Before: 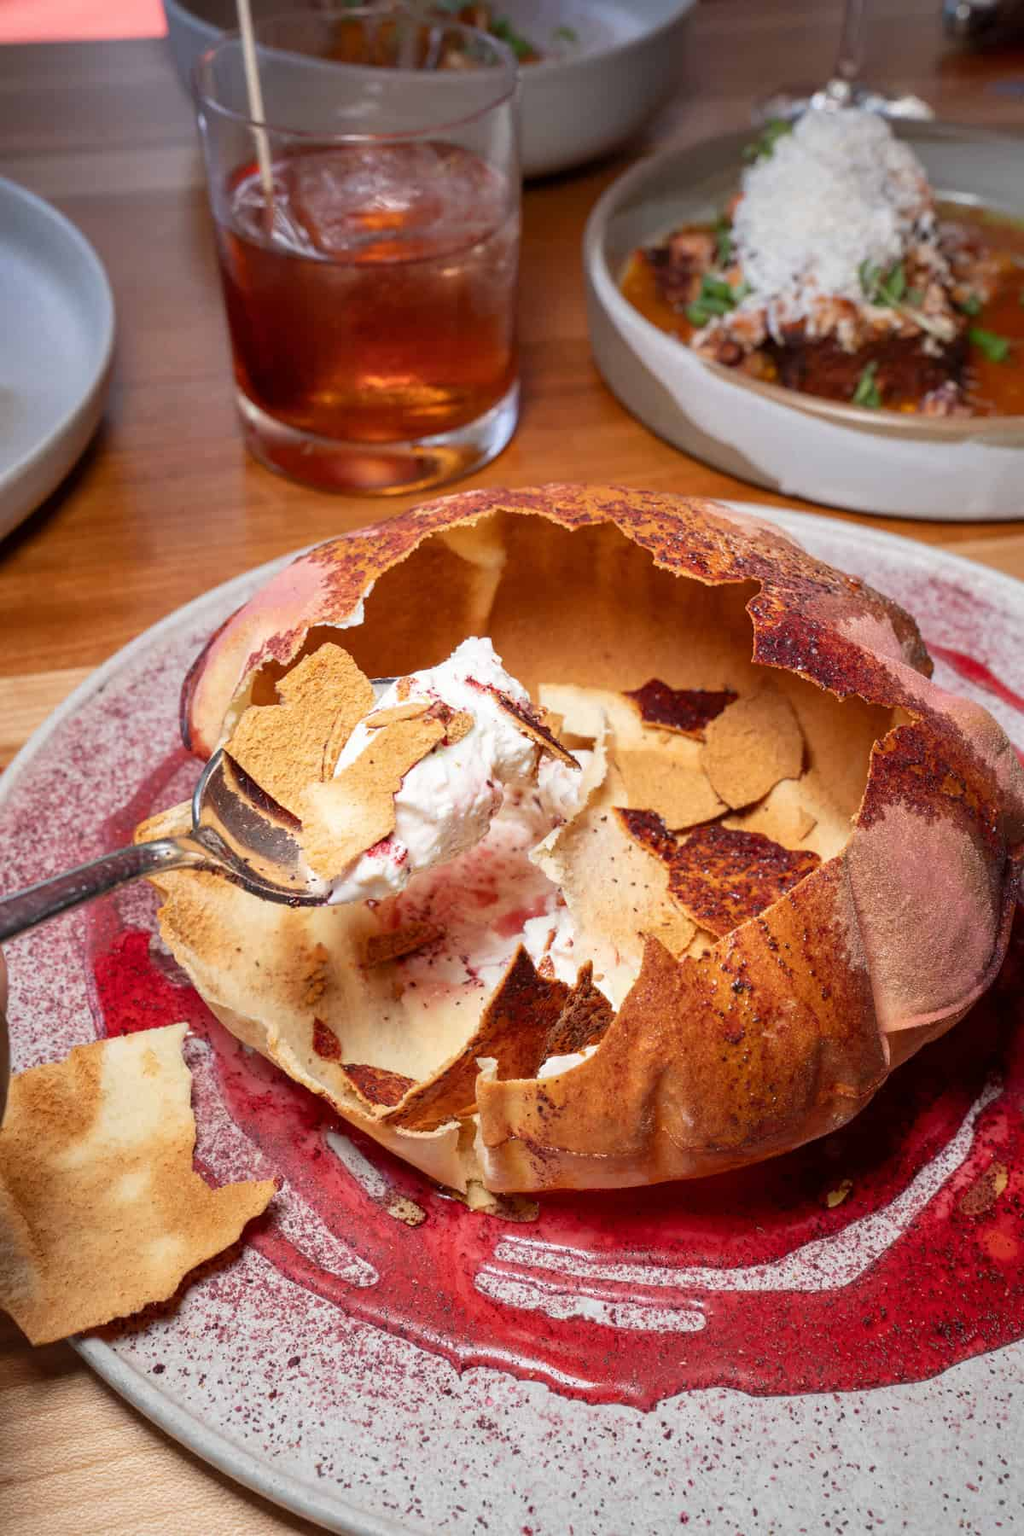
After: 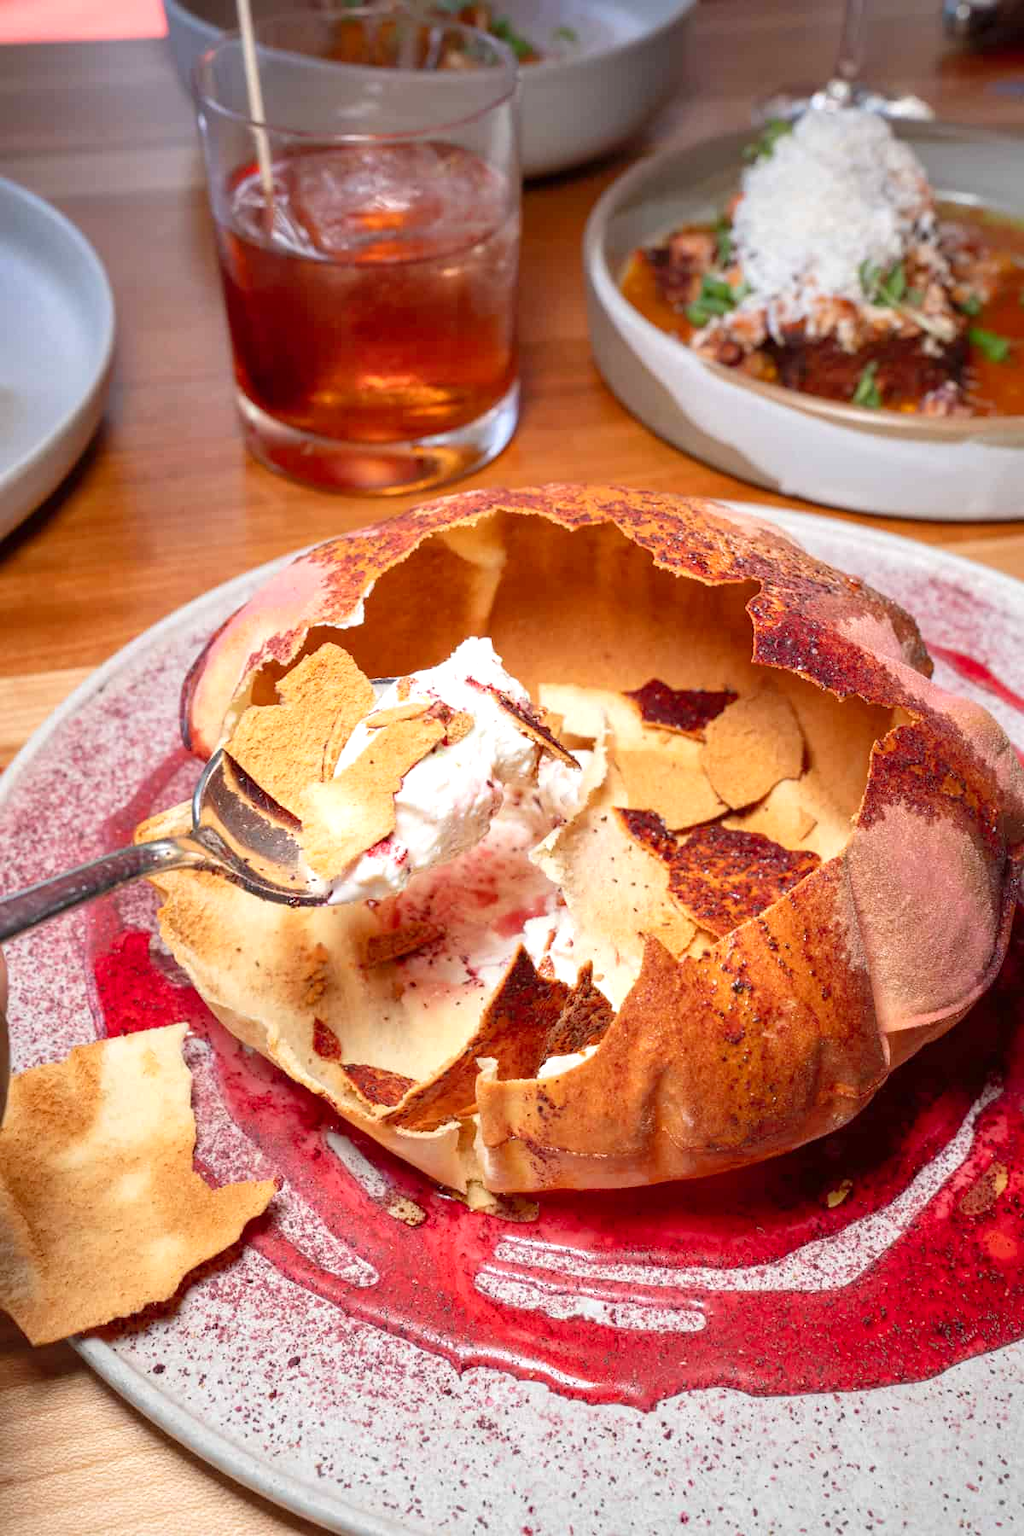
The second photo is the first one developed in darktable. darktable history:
levels: white 99.97%, levels [0, 0.435, 0.917]
